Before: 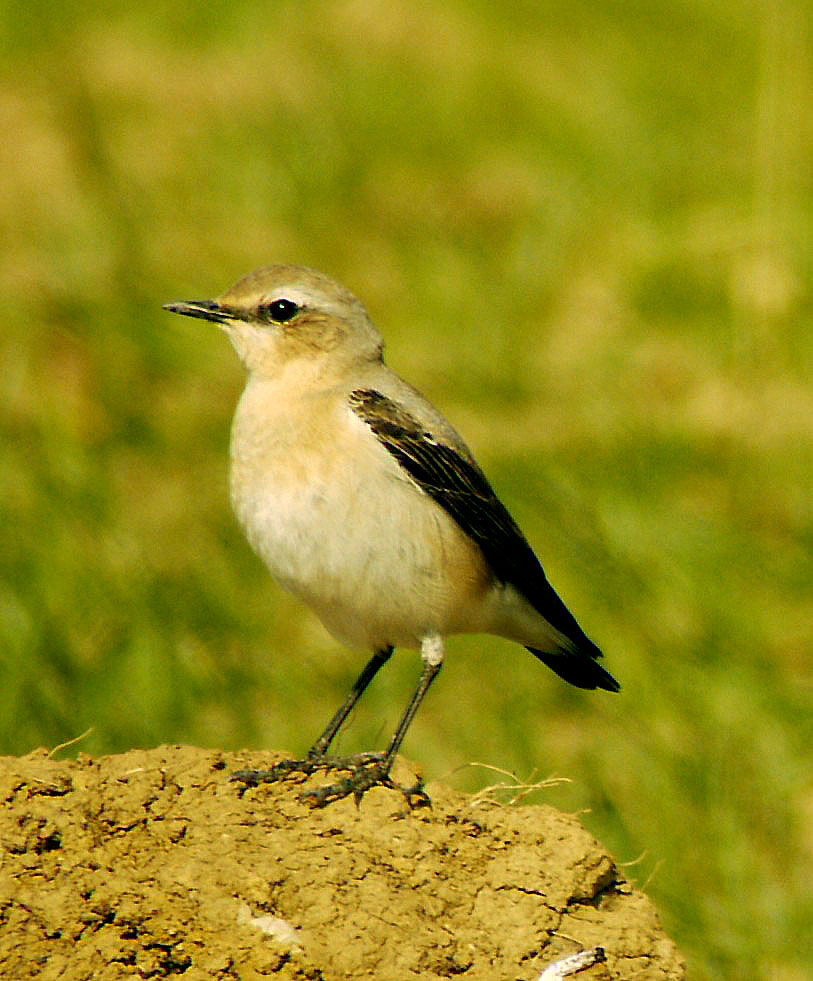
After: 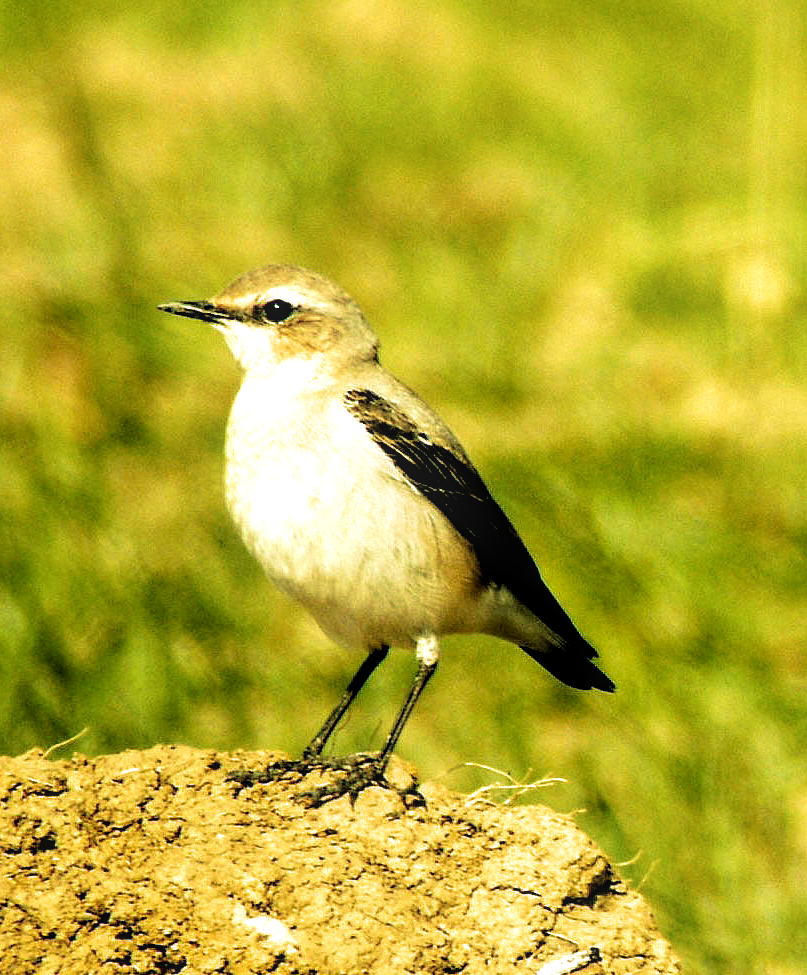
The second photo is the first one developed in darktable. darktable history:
shadows and highlights: radius 95.91, shadows -16.33, white point adjustment 0.175, highlights 33.1, compress 48.29%, soften with gaussian
velvia: on, module defaults
crop and rotate: left 0.695%, top 0.193%, bottom 0.401%
filmic rgb: black relative exposure -5.58 EV, white relative exposure 2.52 EV, target black luminance 0%, hardness 4.5, latitude 67.13%, contrast 1.44, shadows ↔ highlights balance -3.6%, add noise in highlights 0.001, color science v3 (2019), use custom middle-gray values true, contrast in highlights soft
tone equalizer: -8 EV -0.378 EV, -7 EV -0.376 EV, -6 EV -0.337 EV, -5 EV -0.187 EV, -3 EV 0.232 EV, -2 EV 0.331 EV, -1 EV 0.386 EV, +0 EV 0.436 EV, smoothing diameter 24.83%, edges refinement/feathering 9.57, preserve details guided filter
local contrast: on, module defaults
